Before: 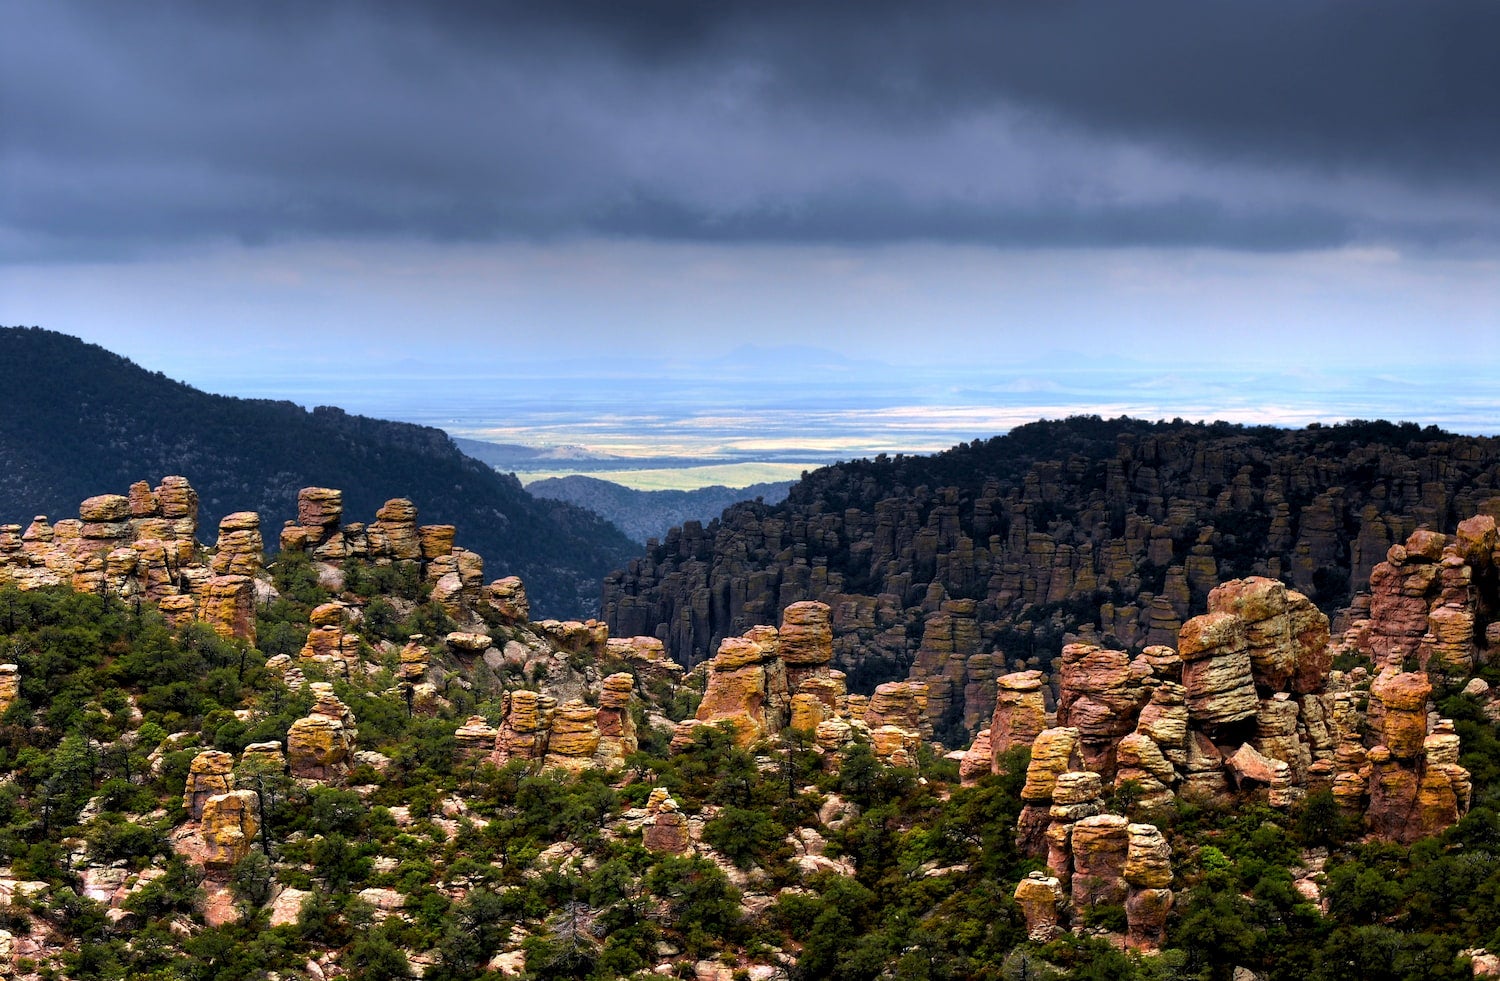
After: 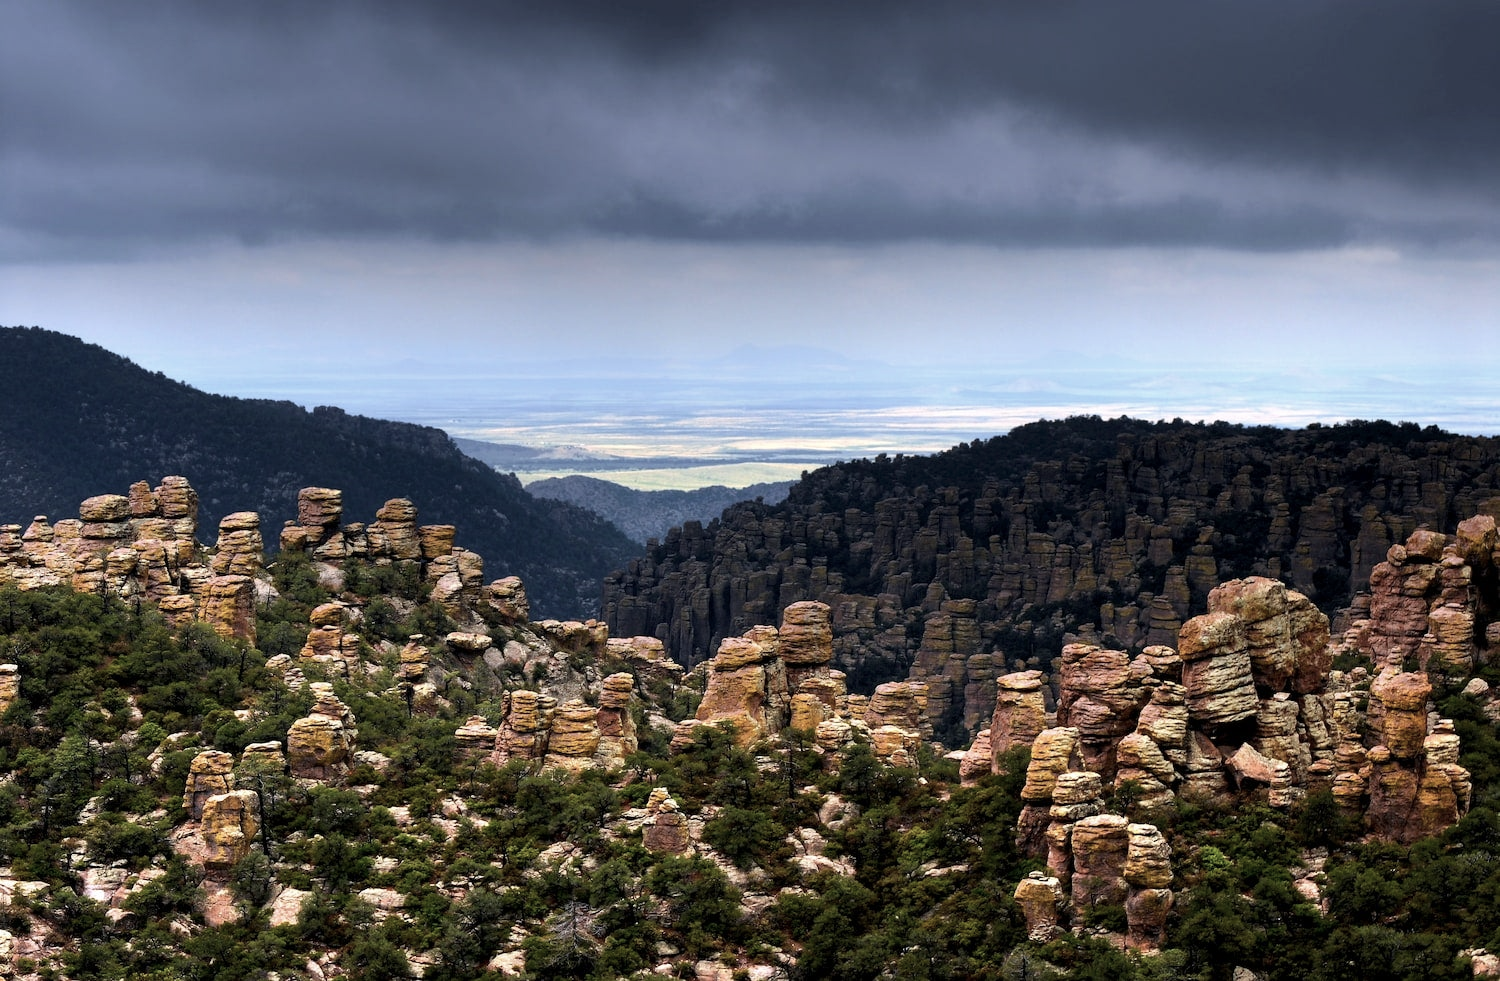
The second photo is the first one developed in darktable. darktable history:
tone equalizer: on, module defaults
contrast brightness saturation: contrast 0.097, saturation -0.297
